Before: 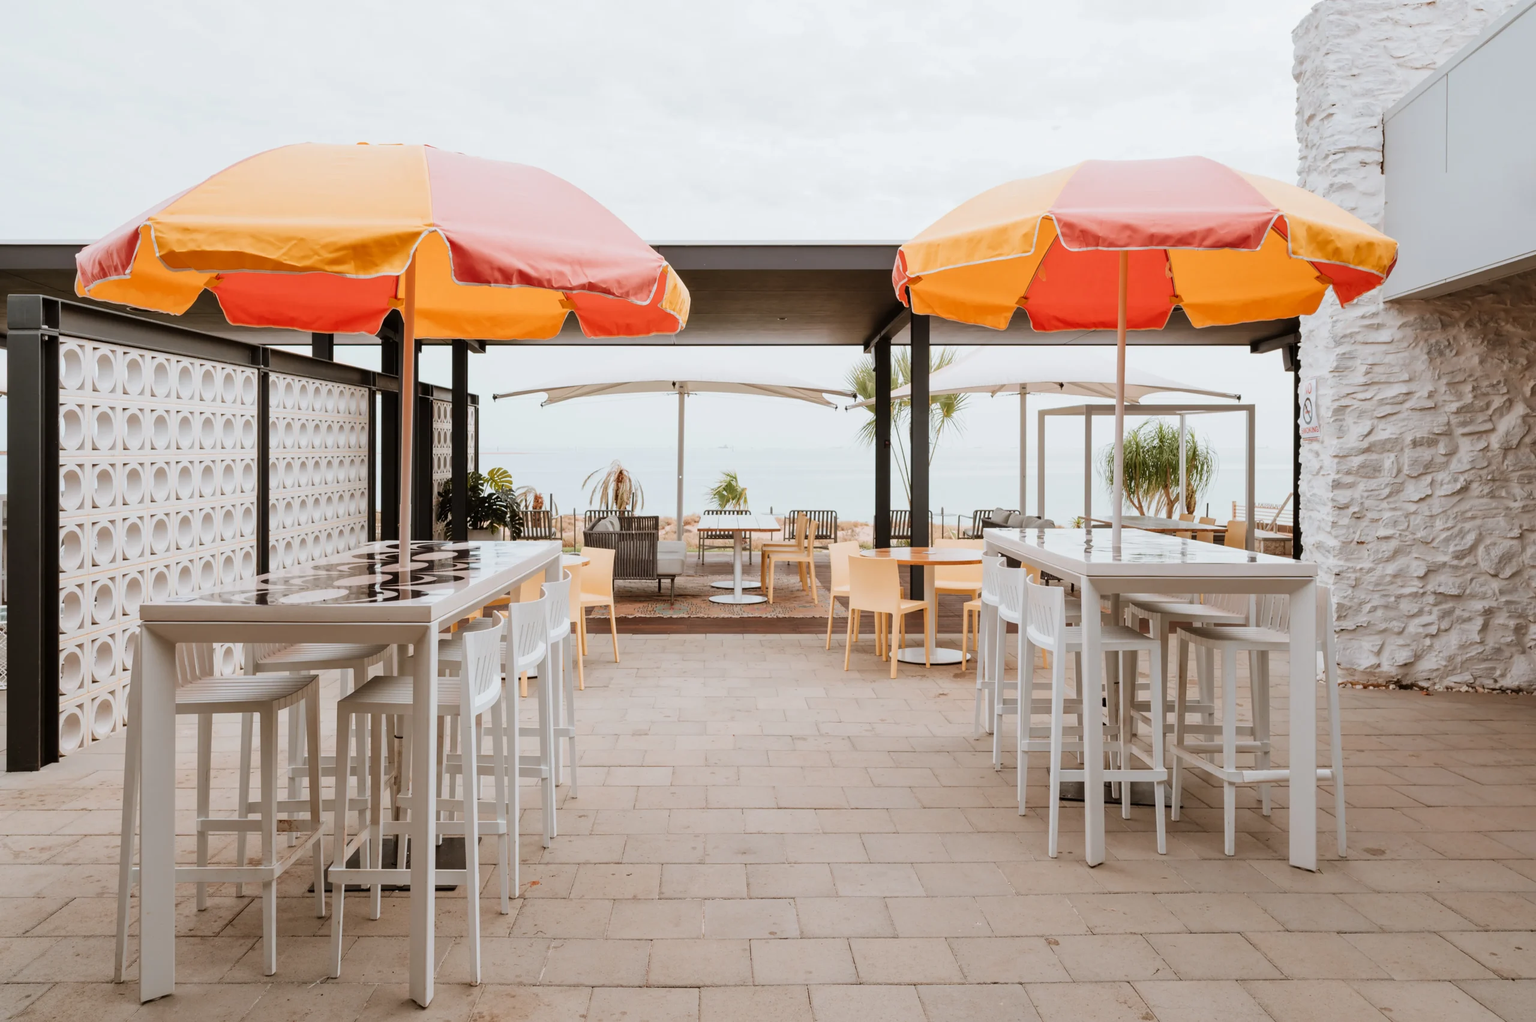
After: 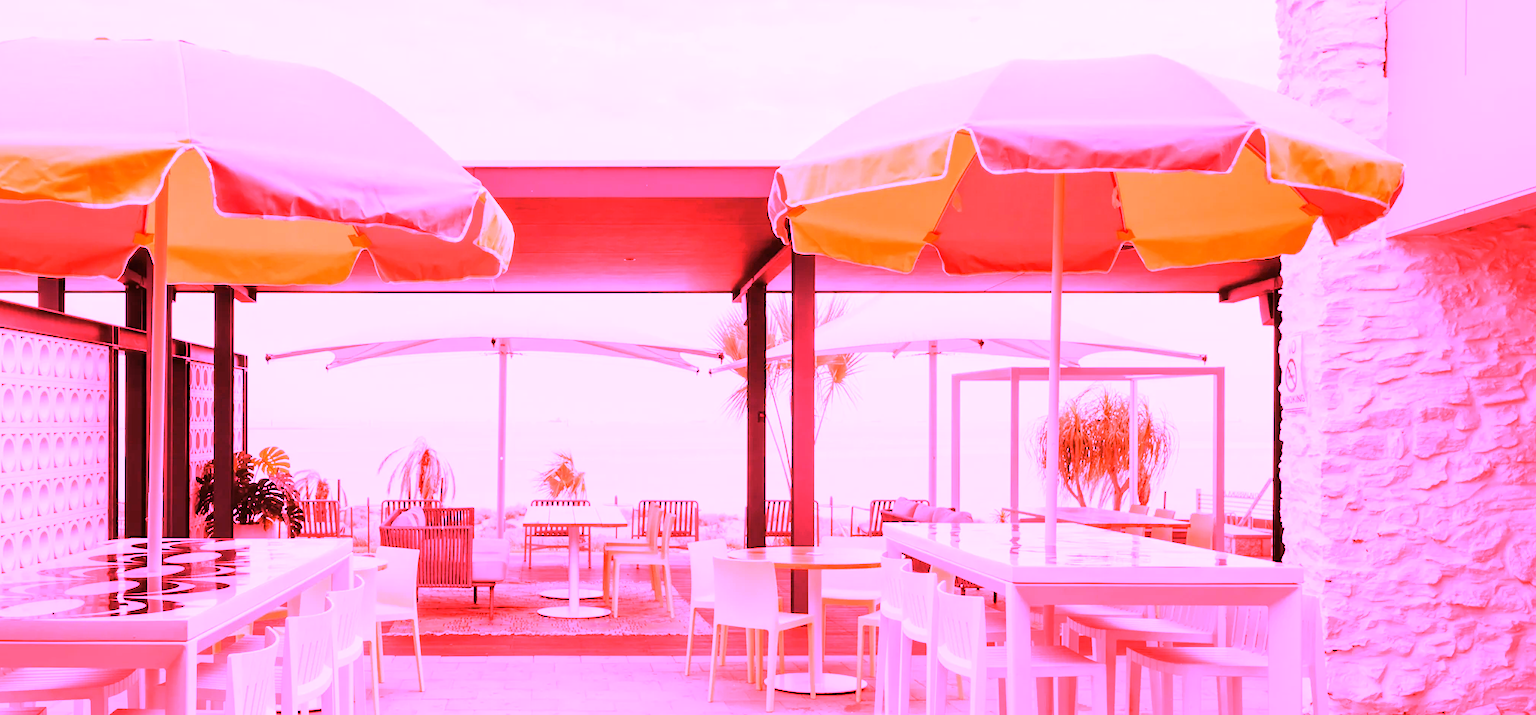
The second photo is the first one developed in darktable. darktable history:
crop: left 18.38%, top 11.092%, right 2.134%, bottom 33.217%
white balance: red 4.26, blue 1.802
